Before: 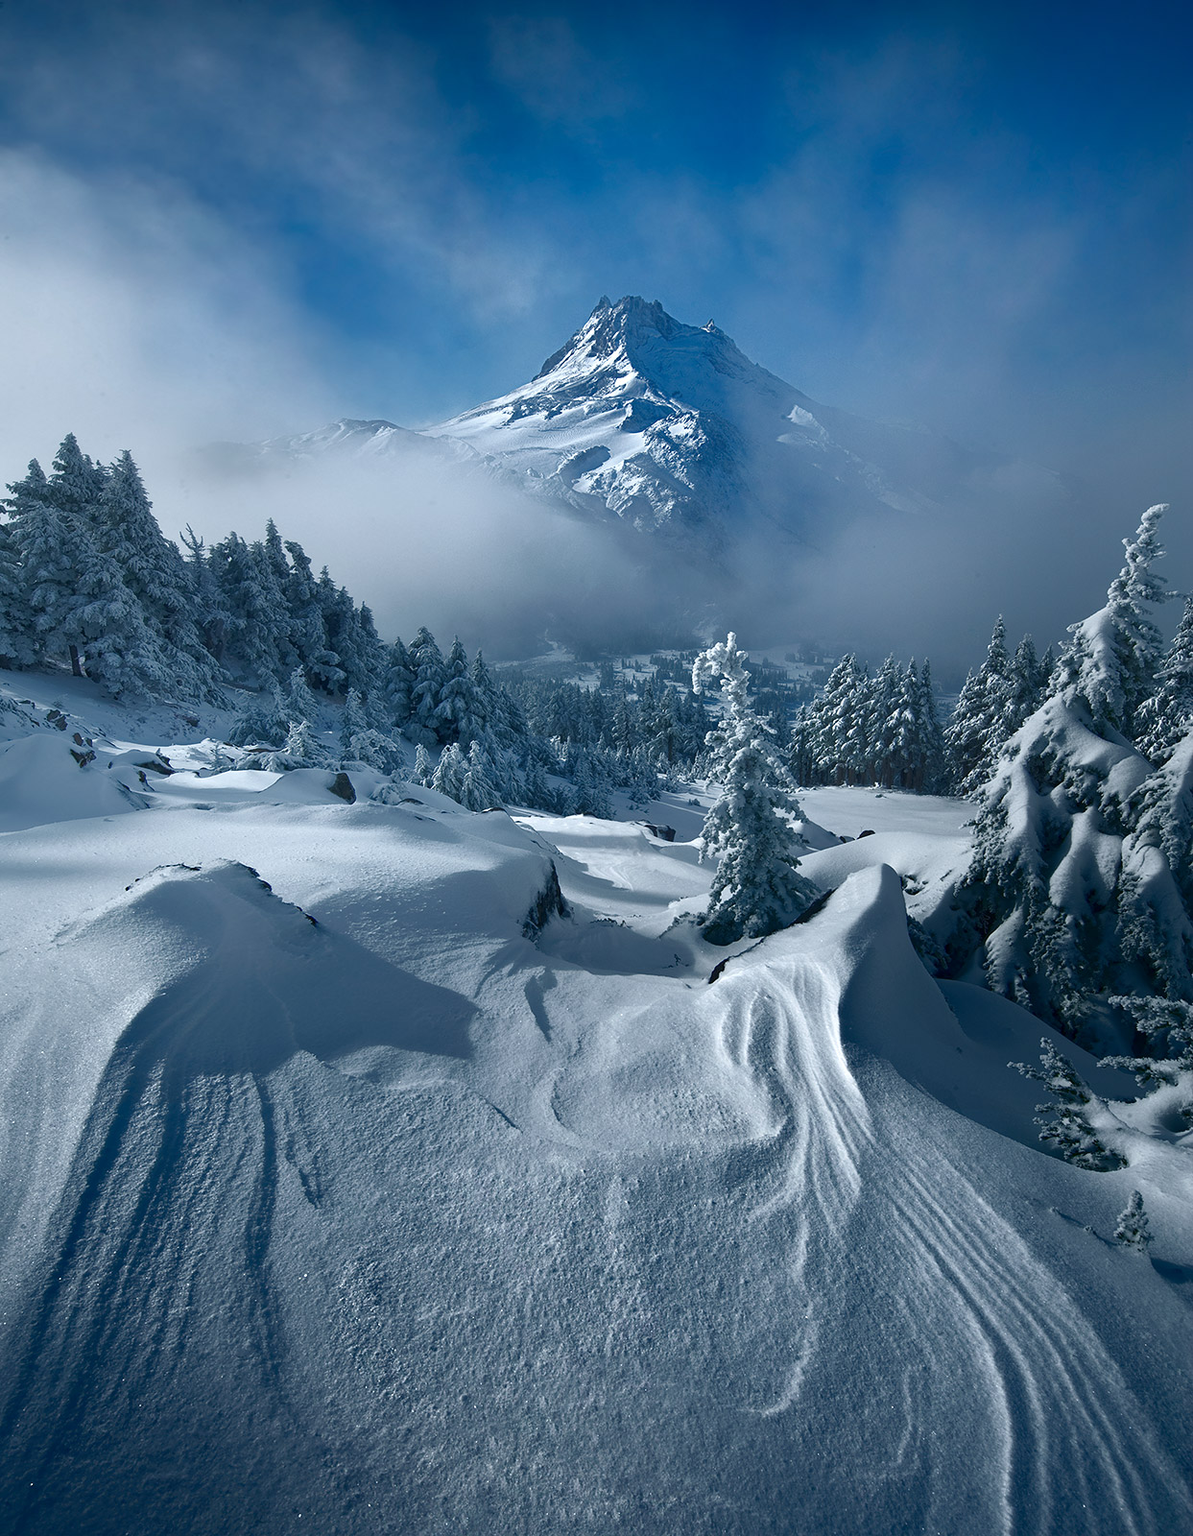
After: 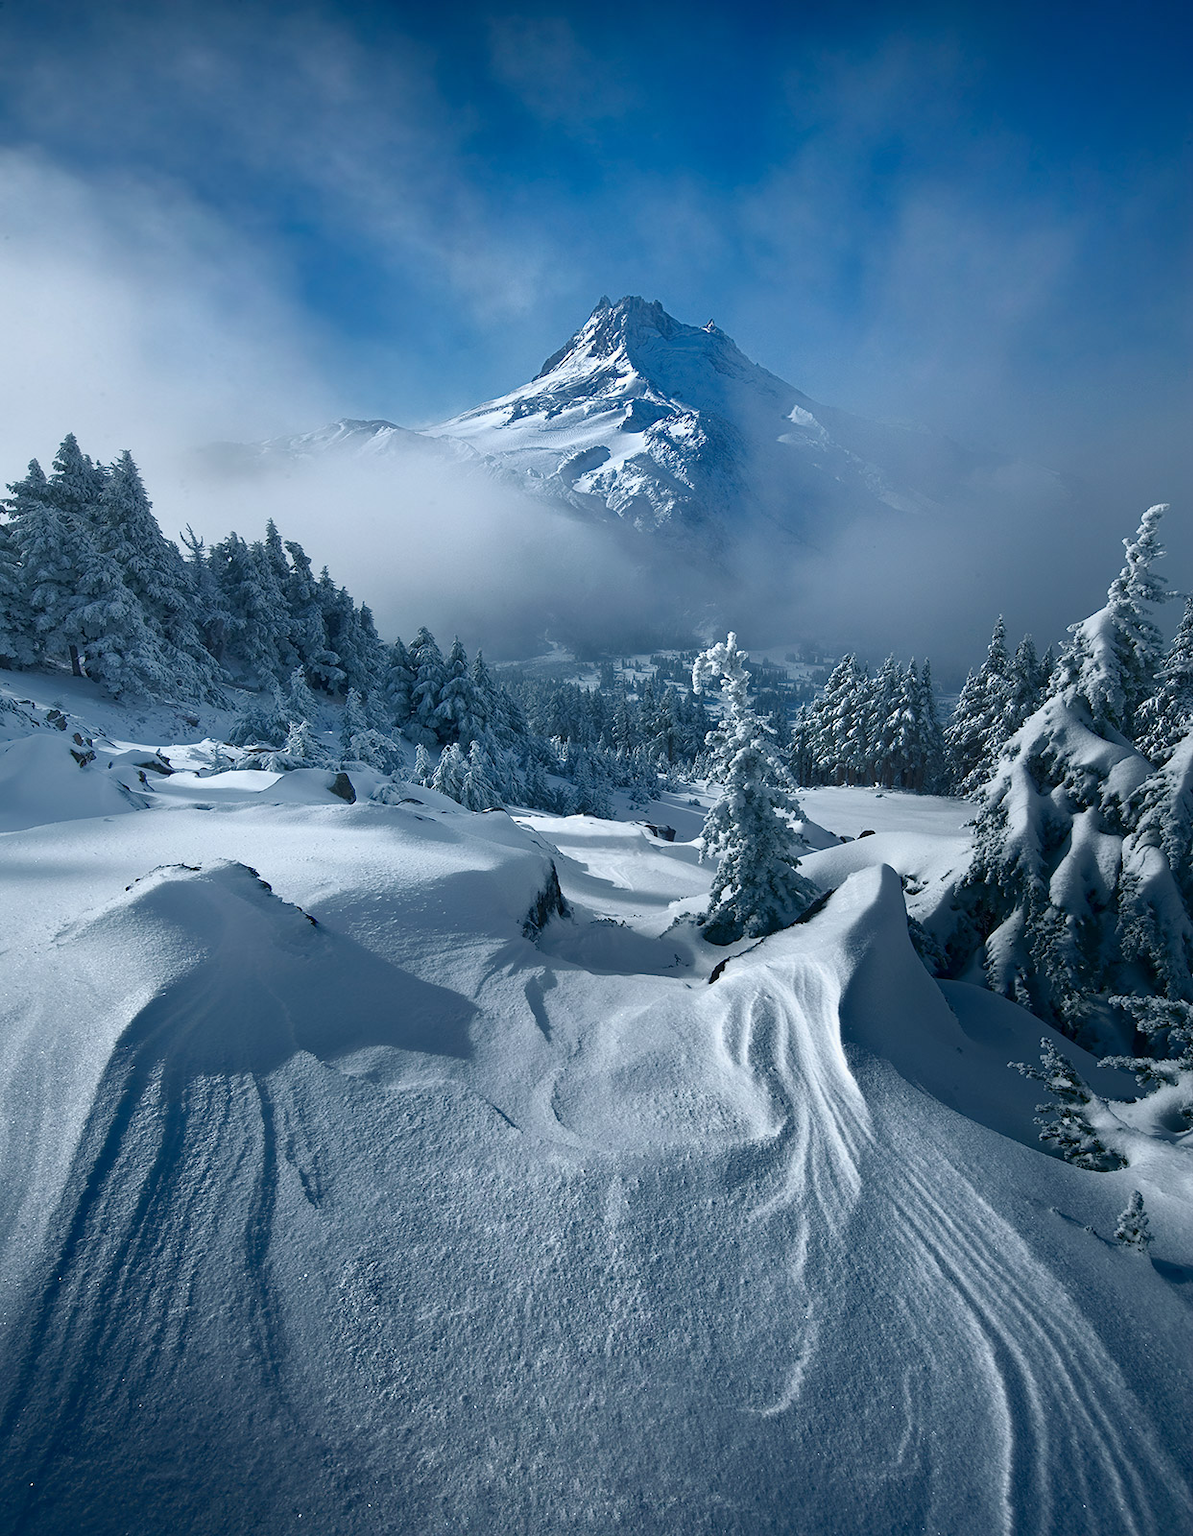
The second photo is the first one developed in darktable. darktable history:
filmic rgb: black relative exposure -16 EV, white relative exposure 2.93 EV, hardness 10.04, color science v6 (2022)
exposure: exposure 0.127 EV, compensate highlight preservation false
